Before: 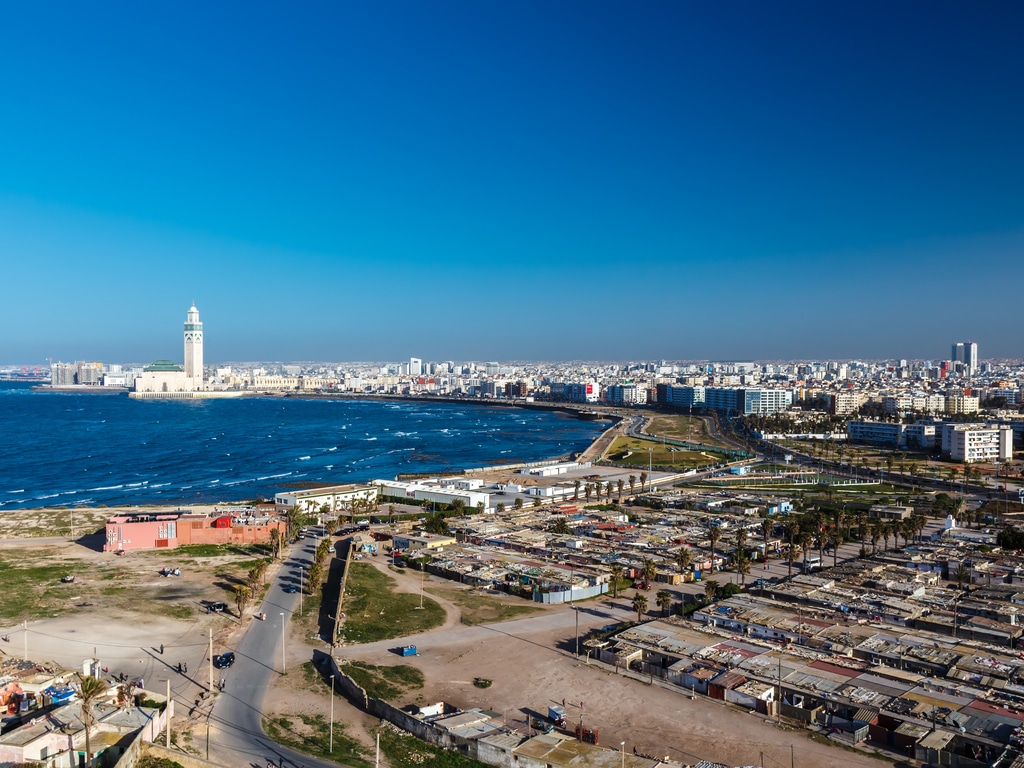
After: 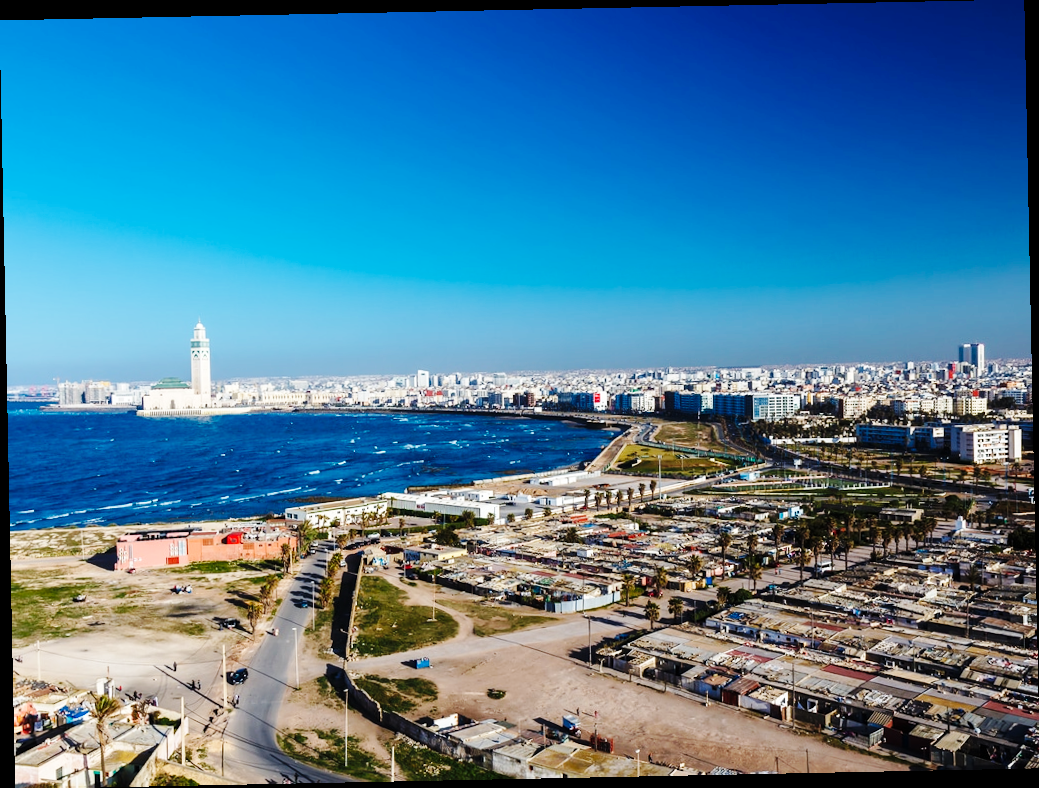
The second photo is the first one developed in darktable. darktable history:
base curve: curves: ch0 [(0, 0) (0.036, 0.025) (0.121, 0.166) (0.206, 0.329) (0.605, 0.79) (1, 1)], preserve colors none
rotate and perspective: rotation -1.17°, automatic cropping off
